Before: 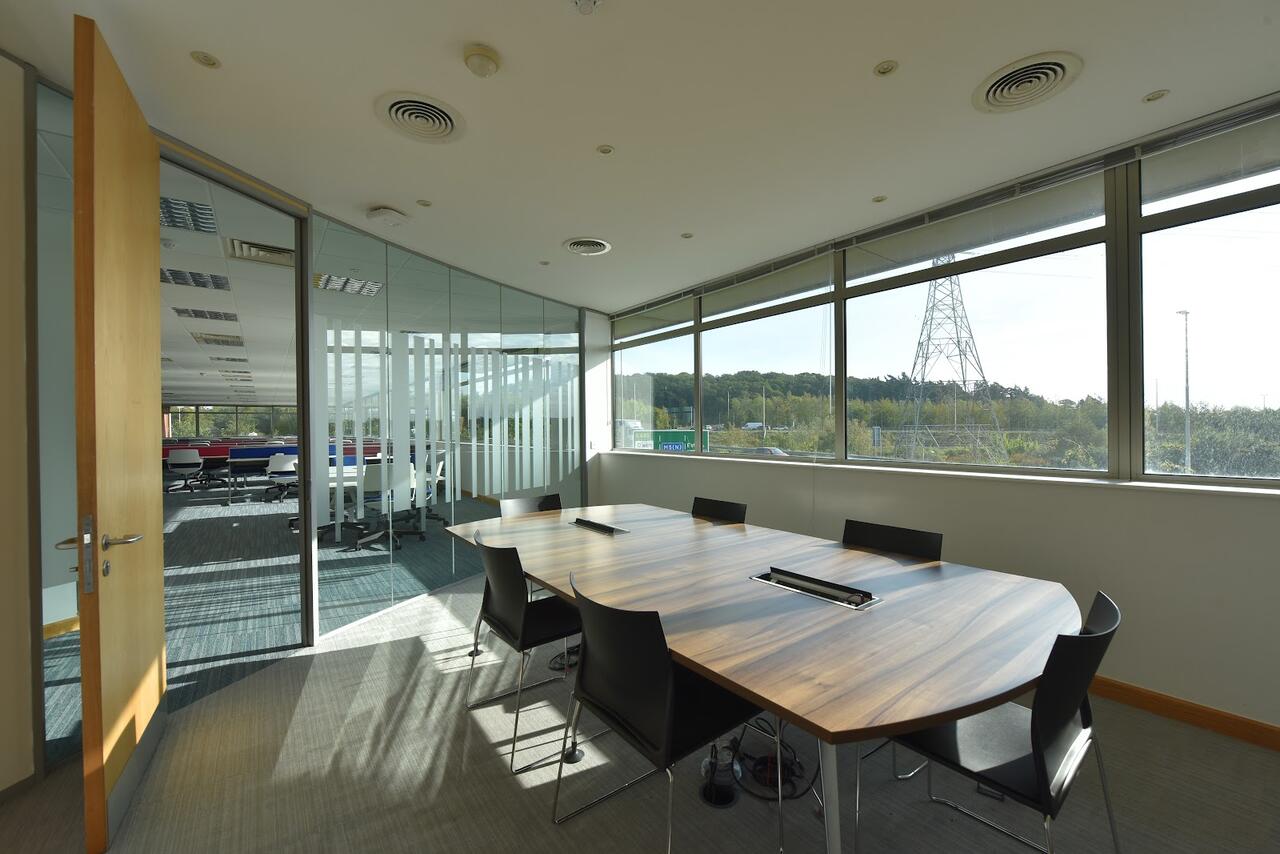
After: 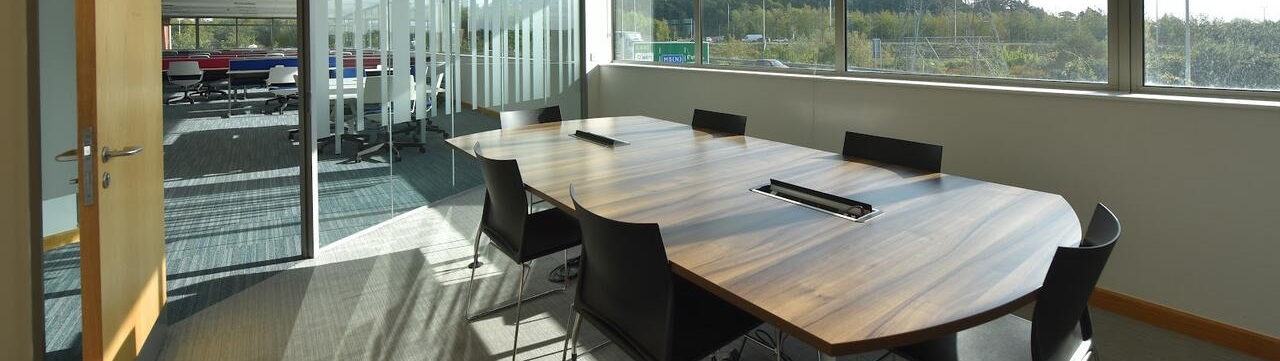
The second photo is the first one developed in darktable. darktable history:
crop: top 45.5%, bottom 12.15%
